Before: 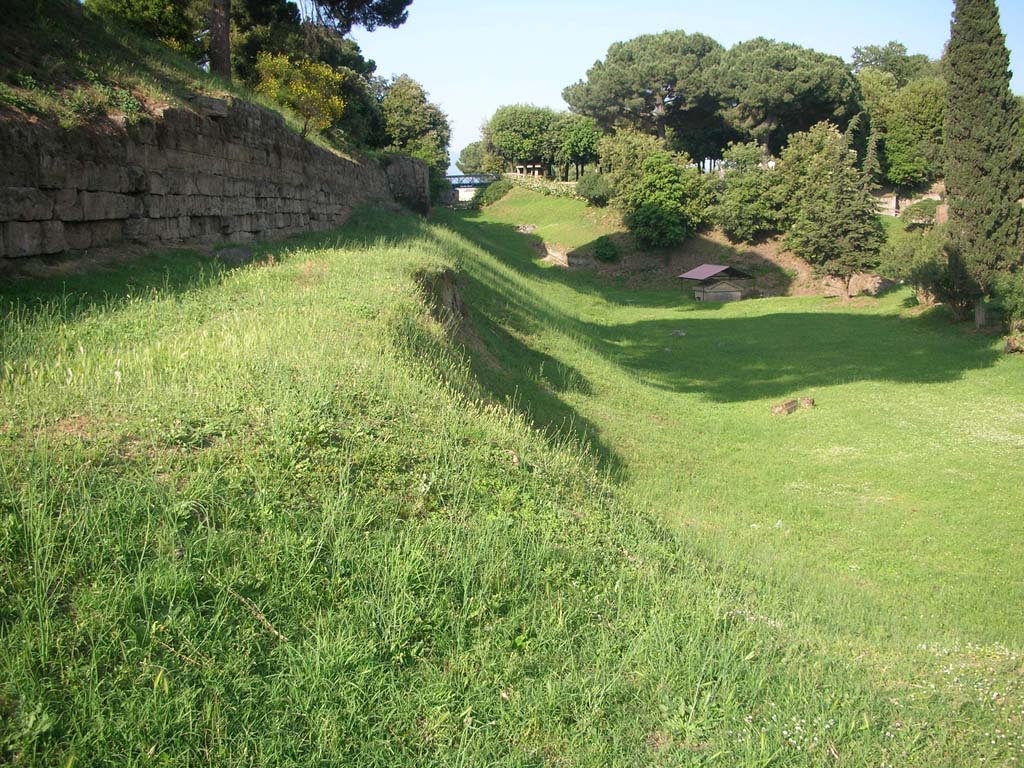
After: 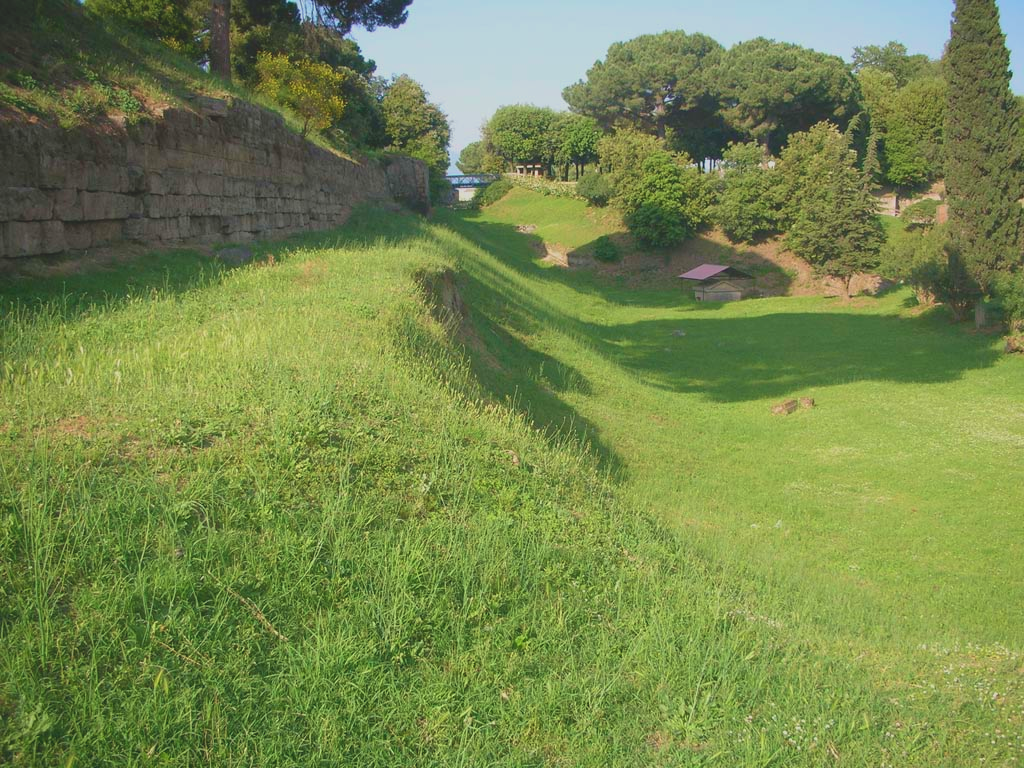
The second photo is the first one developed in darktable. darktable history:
velvia: on, module defaults
contrast brightness saturation: contrast -0.28
